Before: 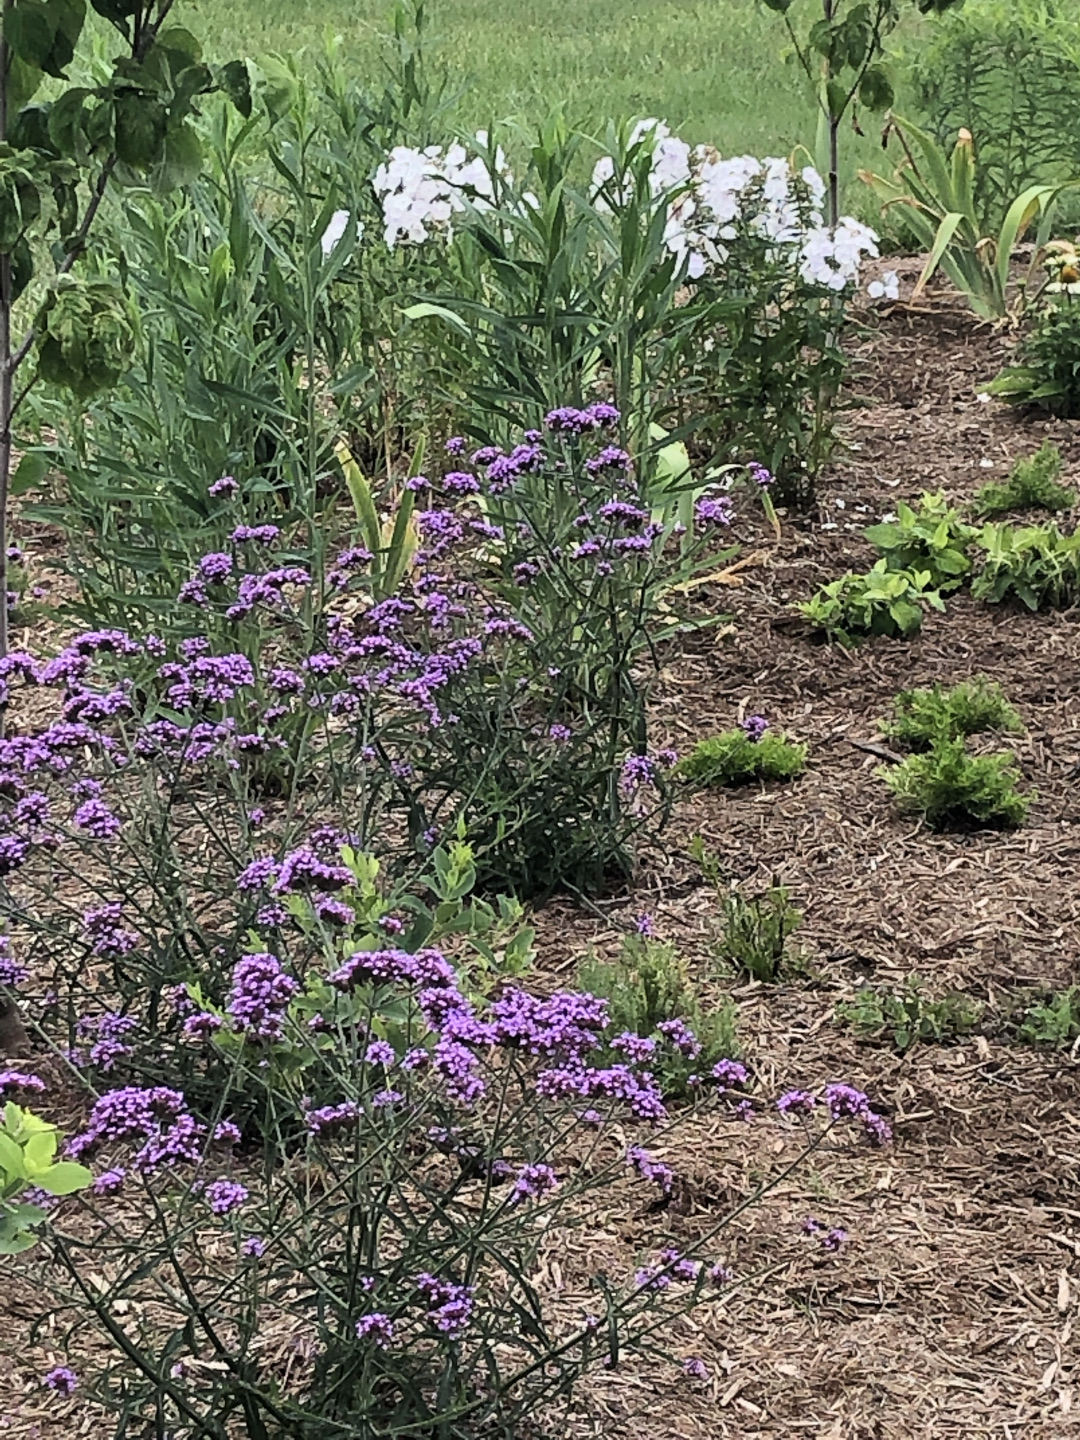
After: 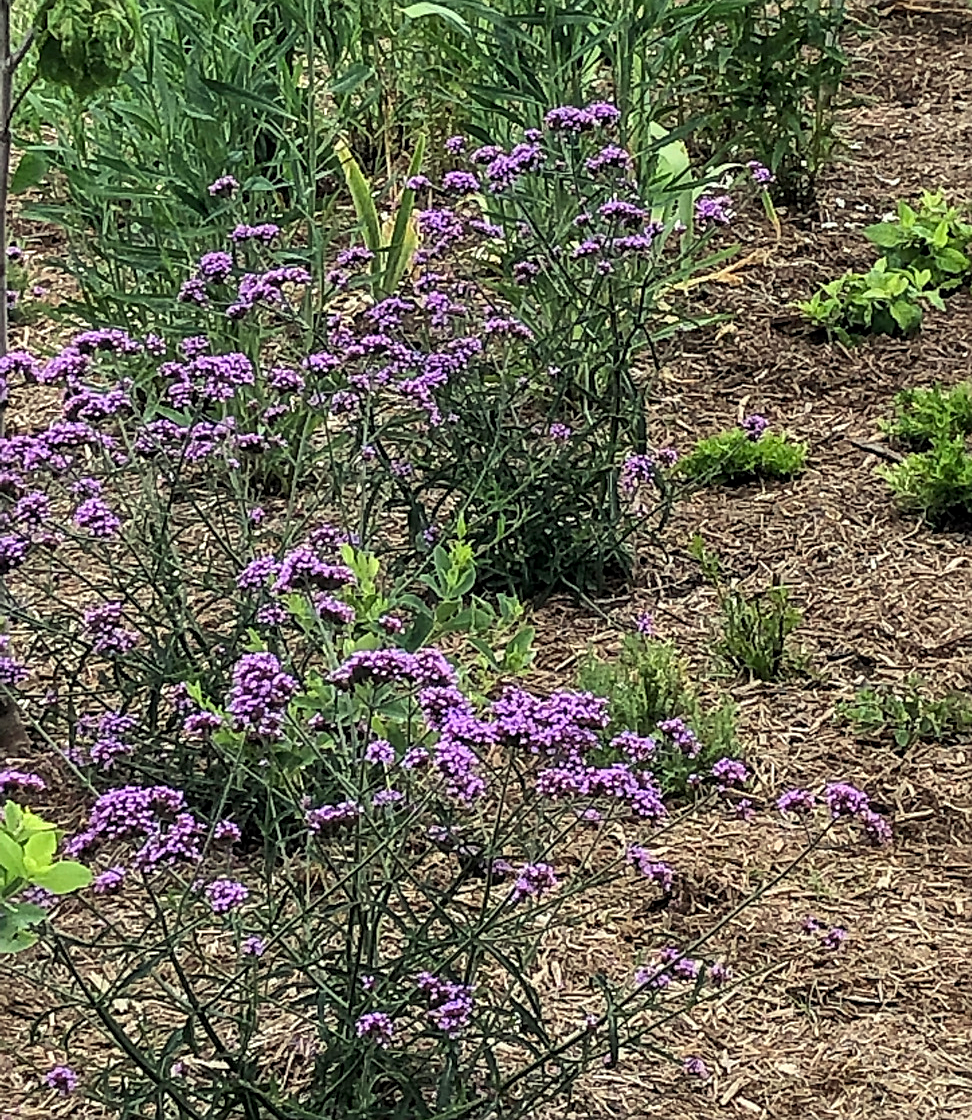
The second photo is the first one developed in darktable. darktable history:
crop: top 20.97%, right 9.46%, bottom 0.283%
local contrast: detail 130%
color correction: highlights a* -4.45, highlights b* 7.08
sharpen: on, module defaults
